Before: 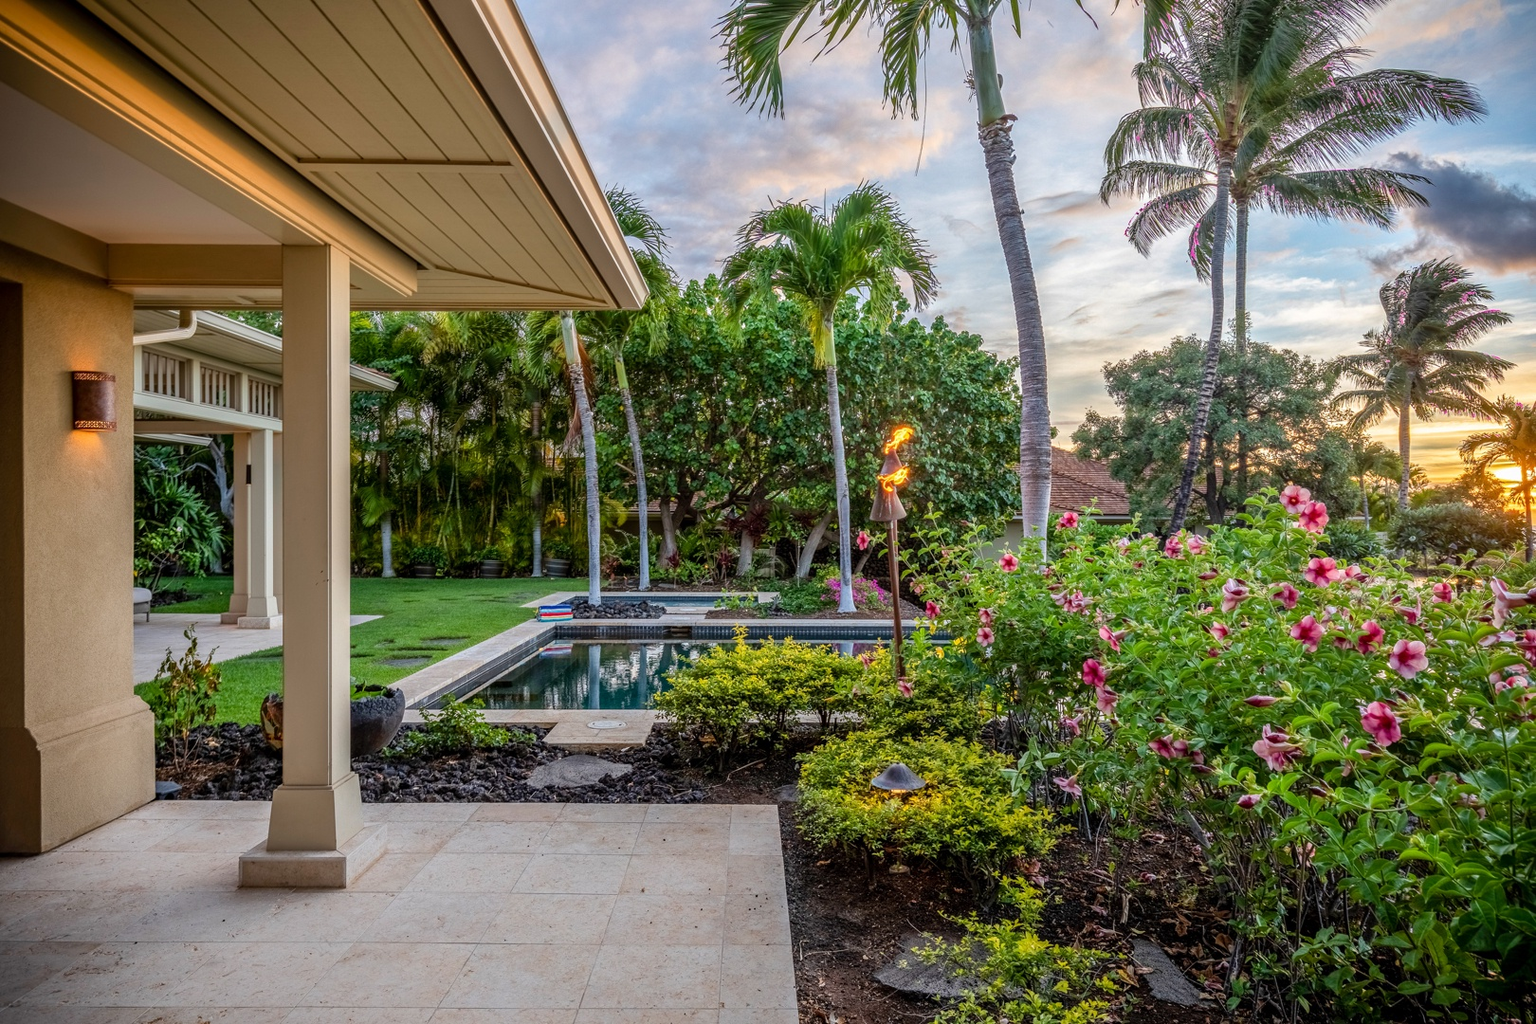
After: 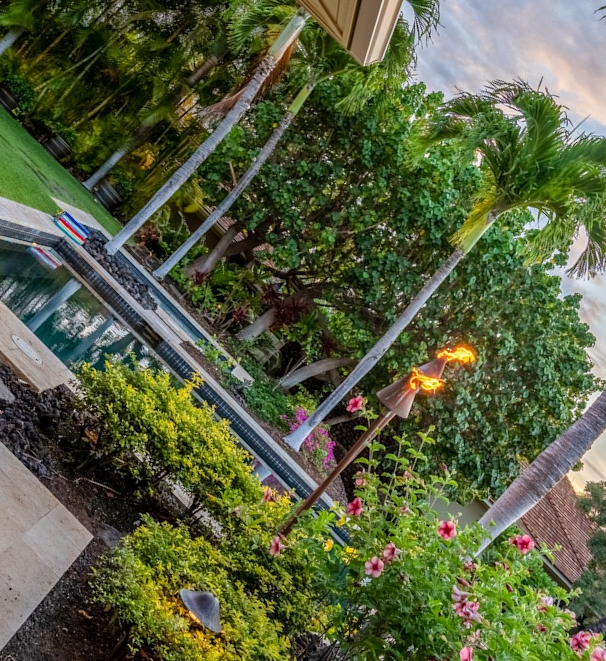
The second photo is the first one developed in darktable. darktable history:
crop and rotate: angle -45.16°, top 16.071%, right 0.807%, bottom 11.751%
